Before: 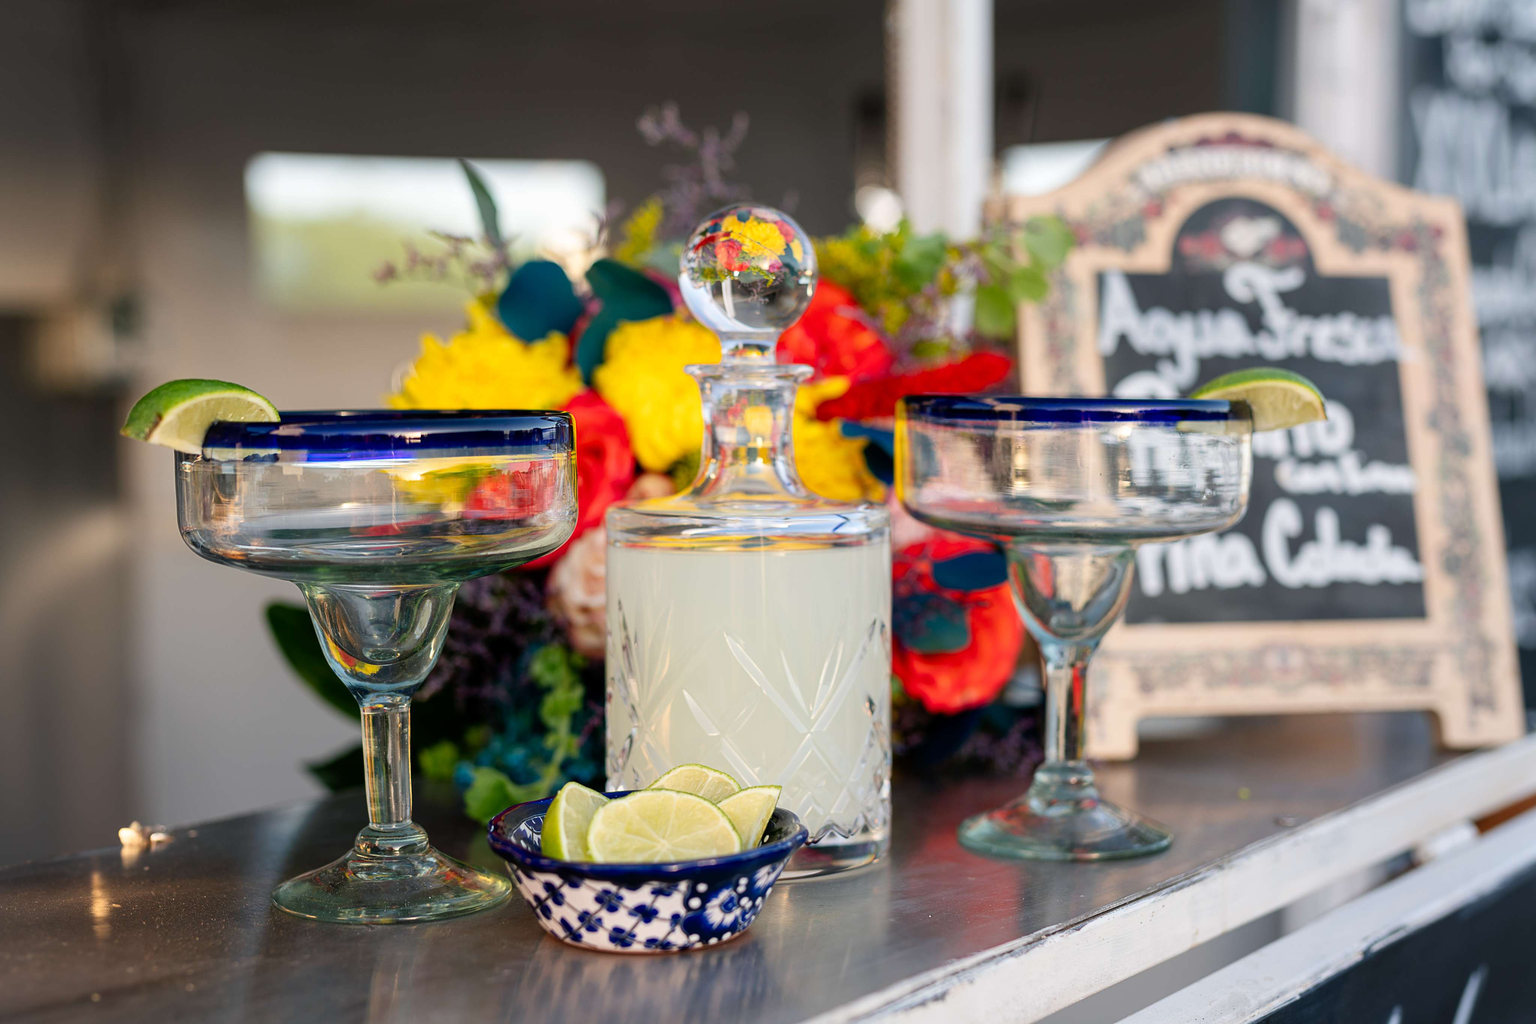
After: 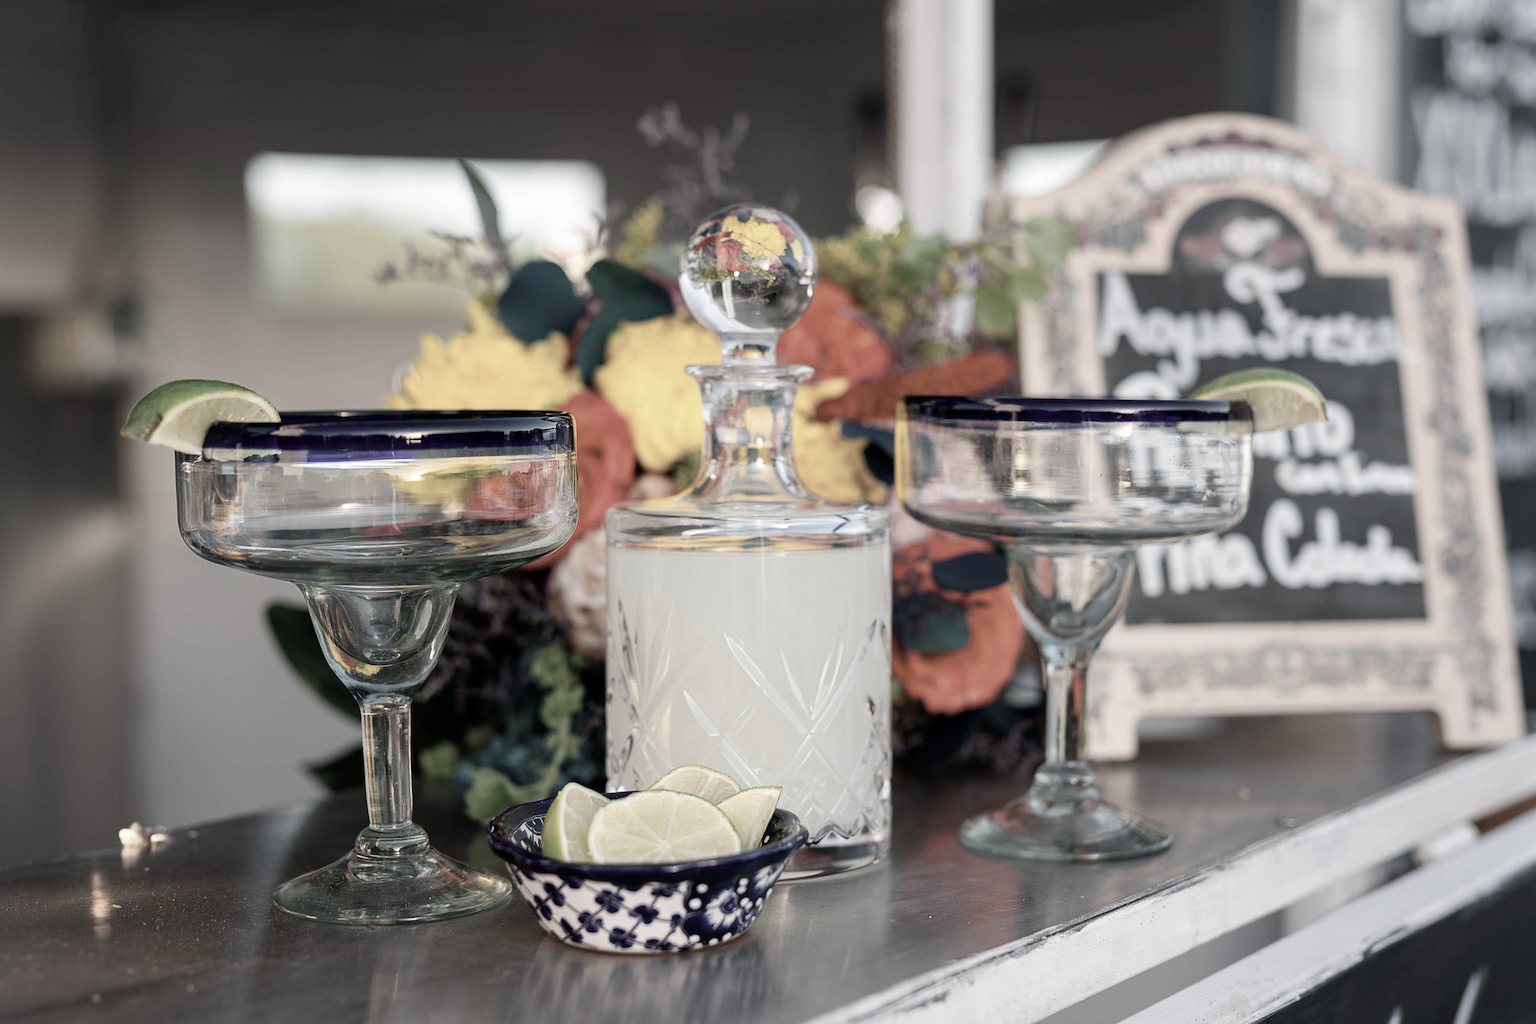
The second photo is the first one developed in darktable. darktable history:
color correction: highlights b* -0.011, saturation 0.353
